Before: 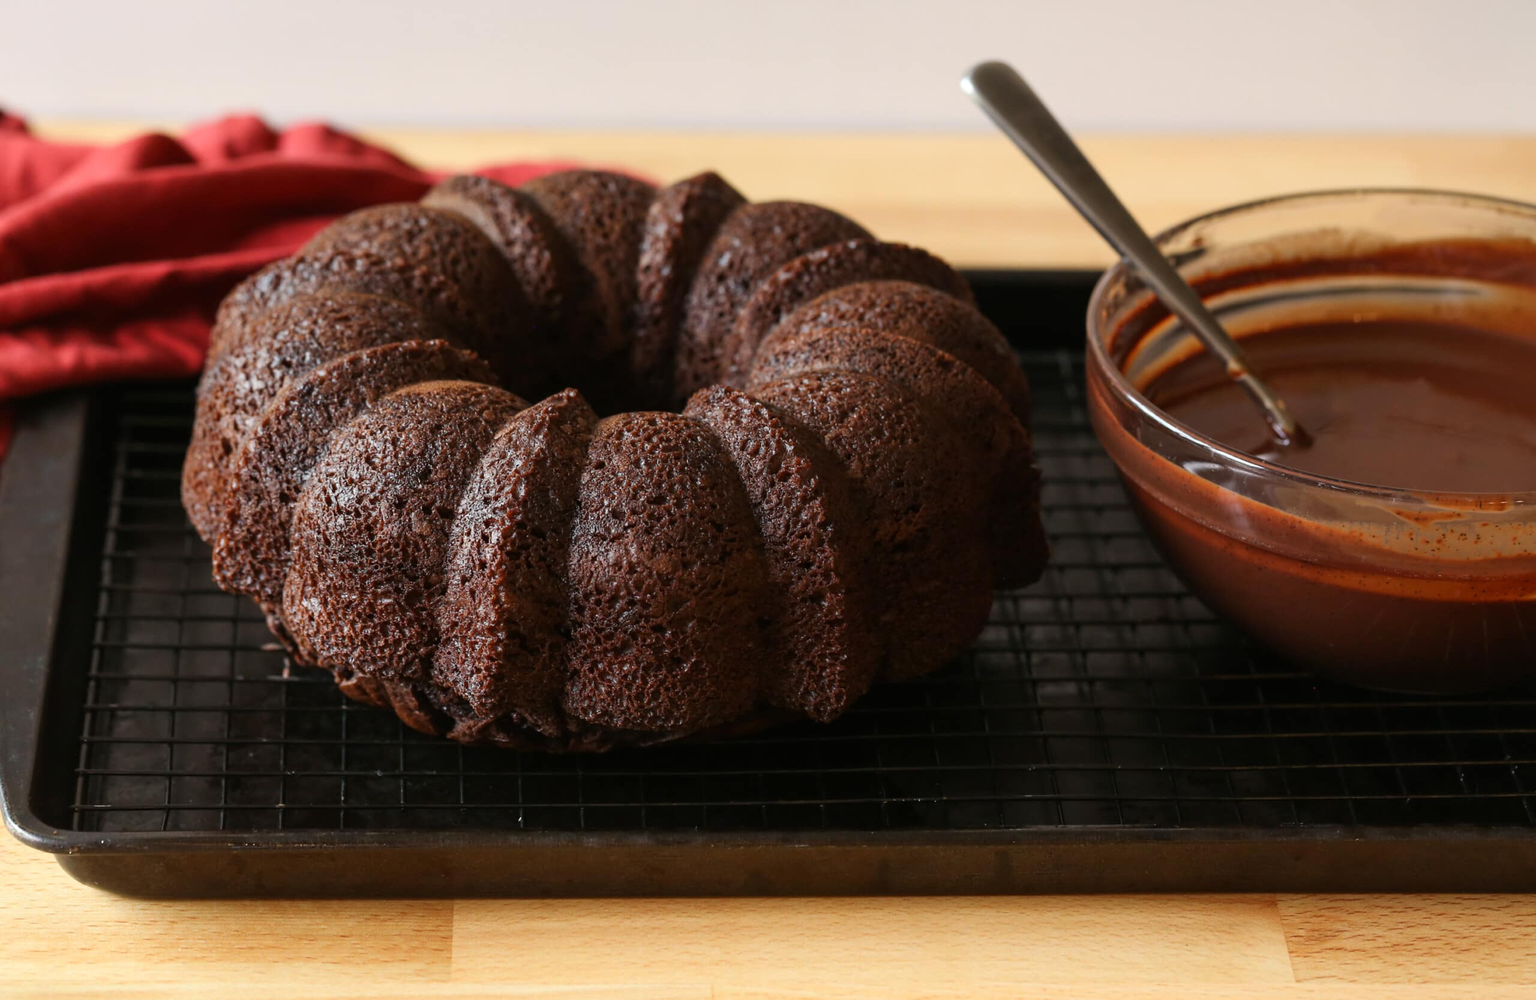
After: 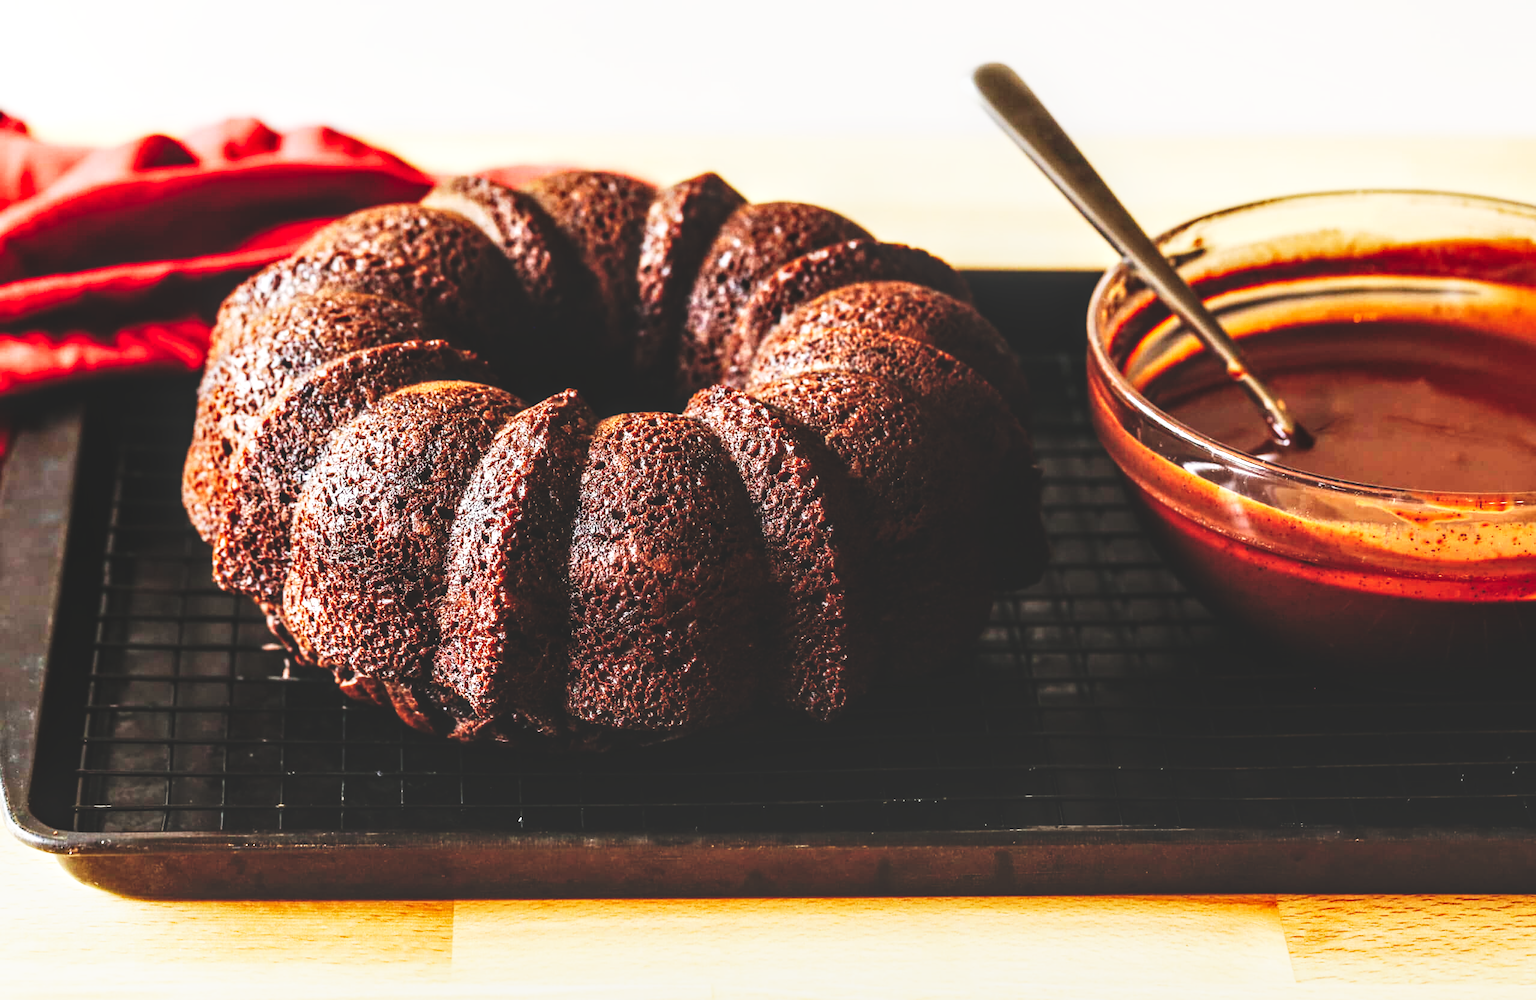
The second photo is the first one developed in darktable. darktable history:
base curve: curves: ch0 [(0, 0) (0.007, 0.004) (0.027, 0.03) (0.046, 0.07) (0.207, 0.54) (0.442, 0.872) (0.673, 0.972) (1, 1)], preserve colors none
local contrast: highlights 61%, detail 143%, midtone range 0.435
tone curve: curves: ch0 [(0, 0.129) (0.187, 0.207) (0.729, 0.789) (1, 1)], preserve colors none
